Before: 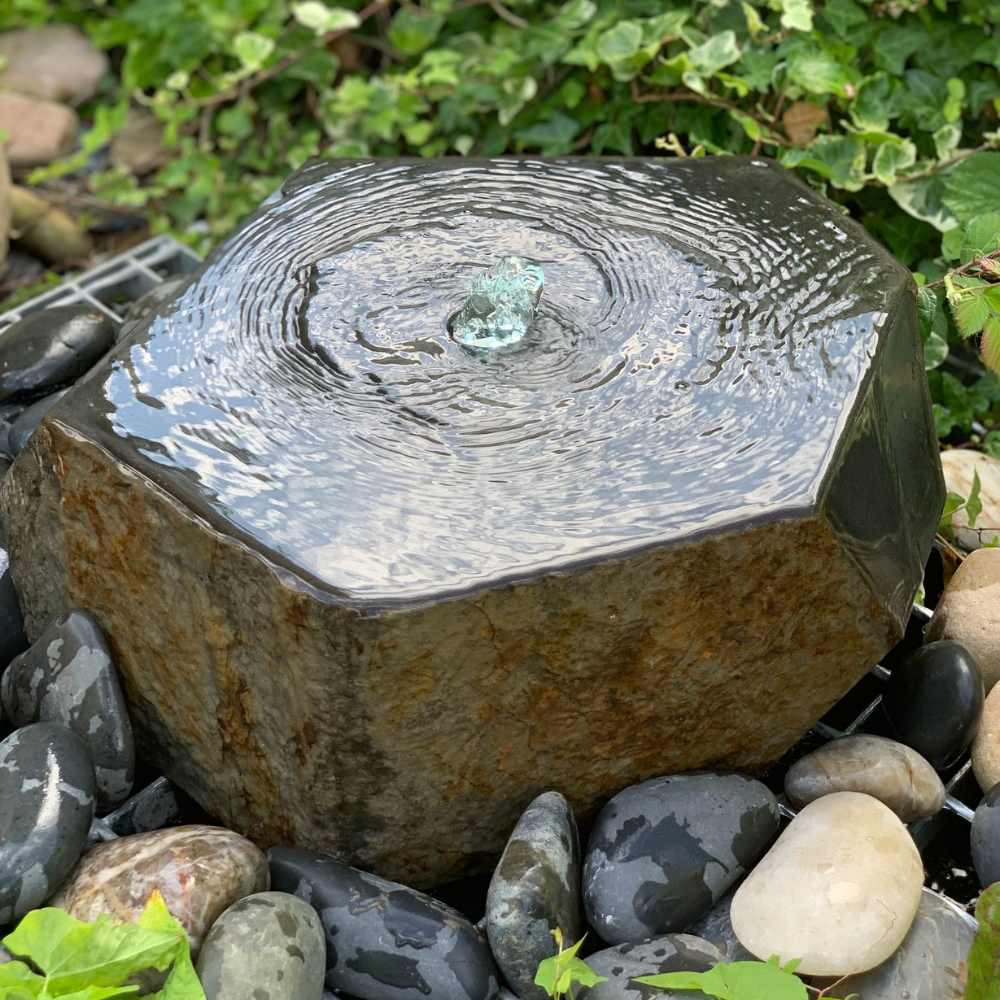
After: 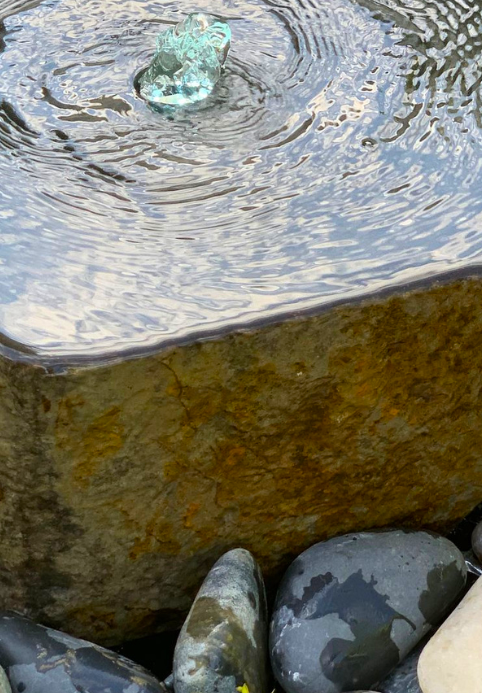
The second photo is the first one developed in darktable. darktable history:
color balance rgb: perceptual saturation grading › global saturation 30.216%, global vibrance 20%
crop: left 31.324%, top 24.354%, right 20.429%, bottom 6.27%
